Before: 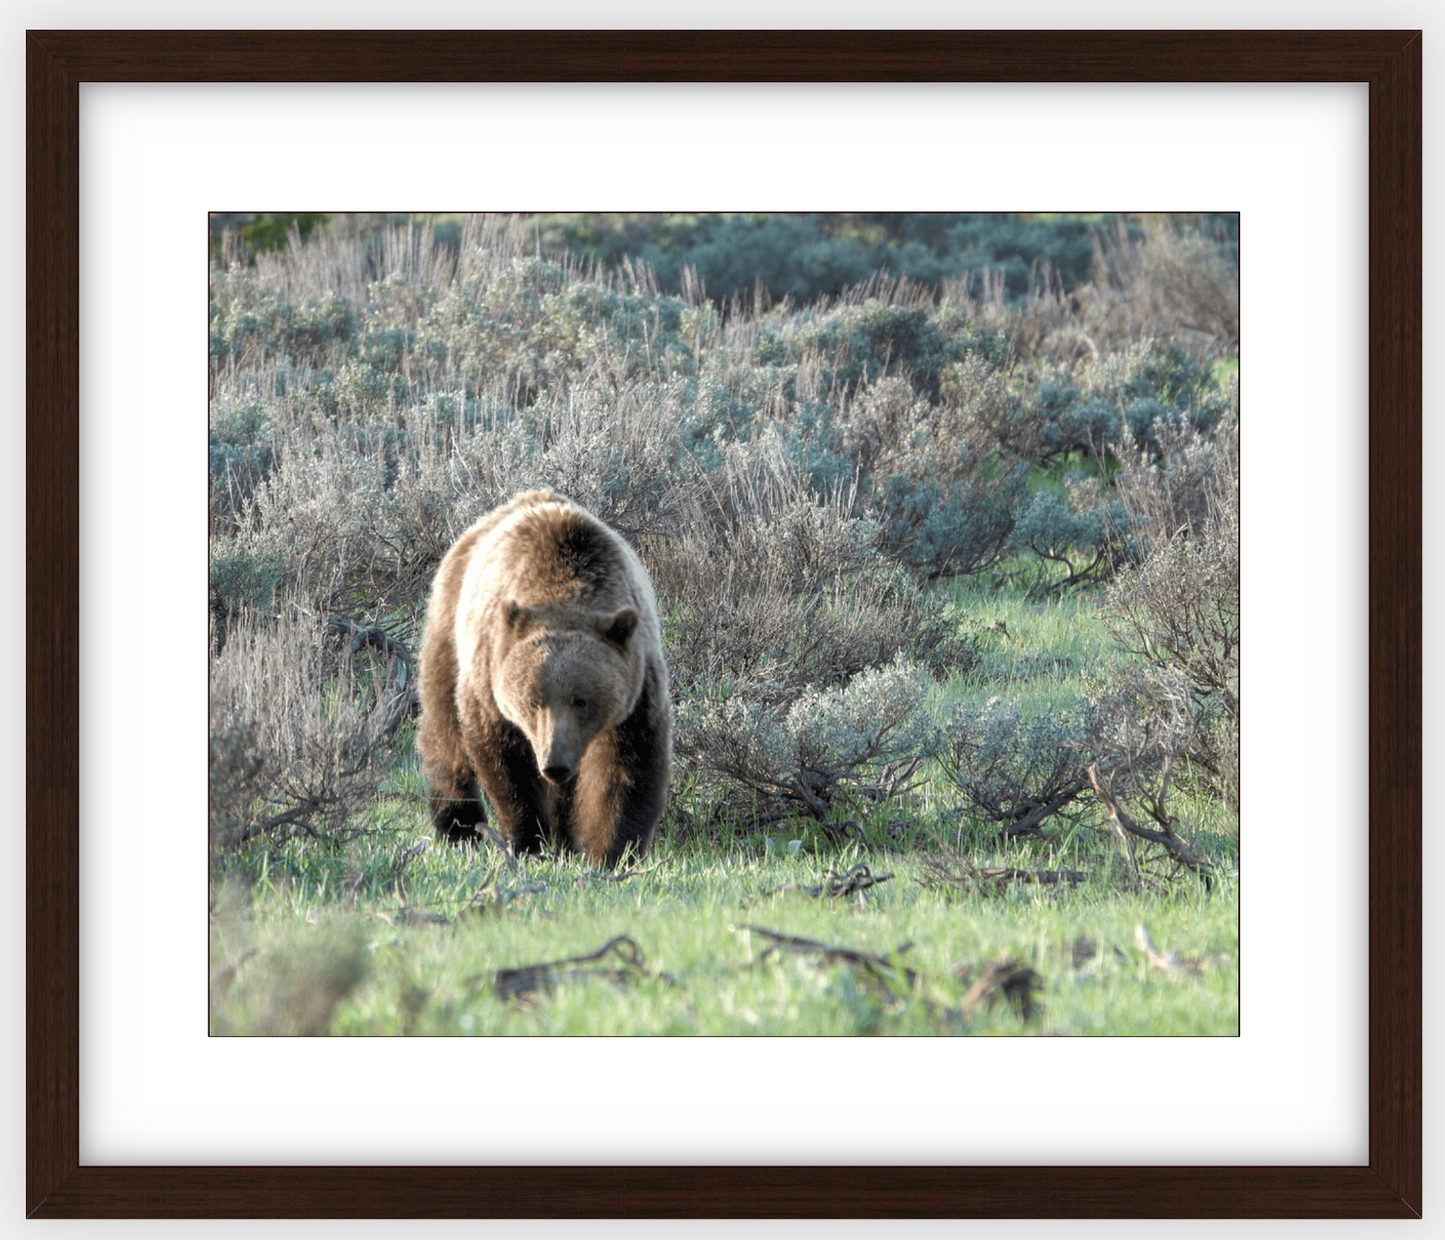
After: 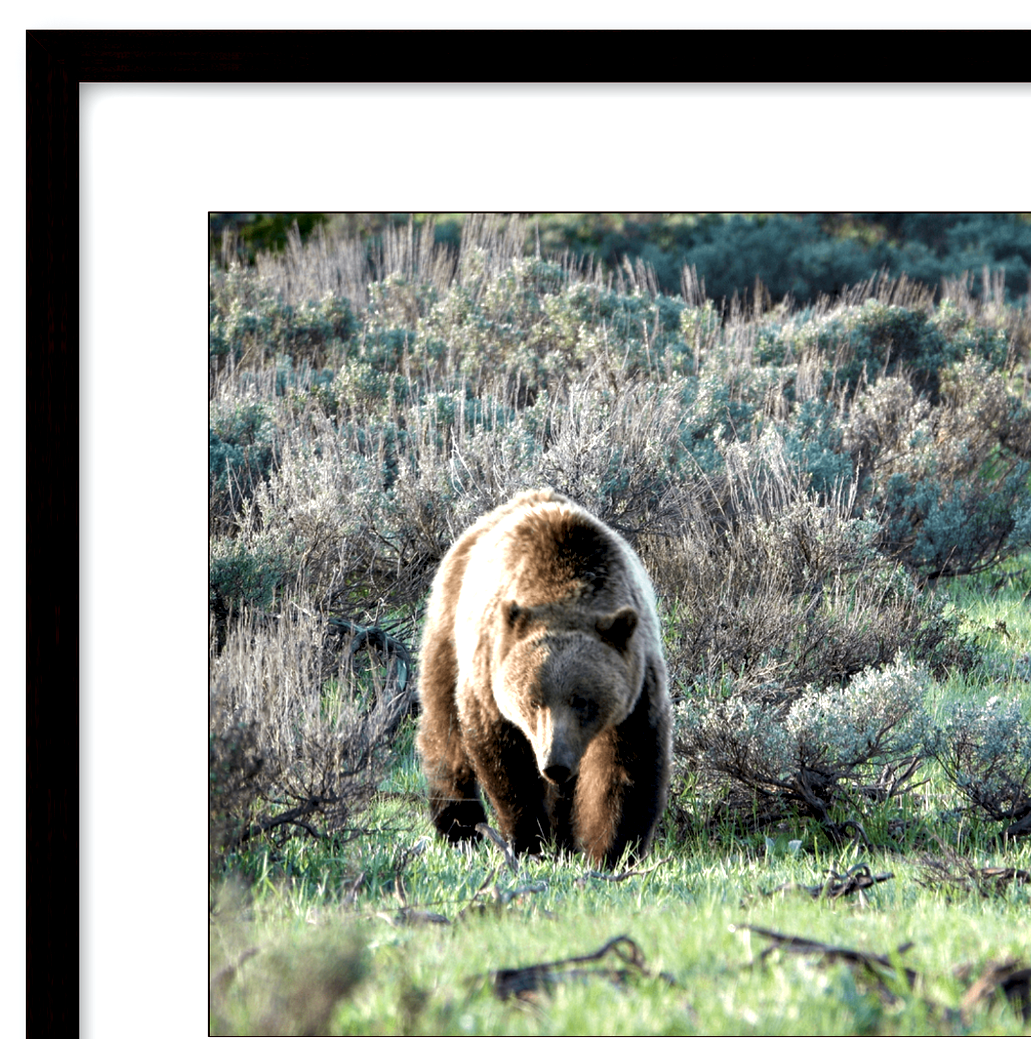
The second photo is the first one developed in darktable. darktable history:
crop: right 28.632%, bottom 16.202%
velvia: strength 15.23%
contrast equalizer: y [[0.6 ×6], [0.55 ×6], [0 ×6], [0 ×6], [0 ×6]]
